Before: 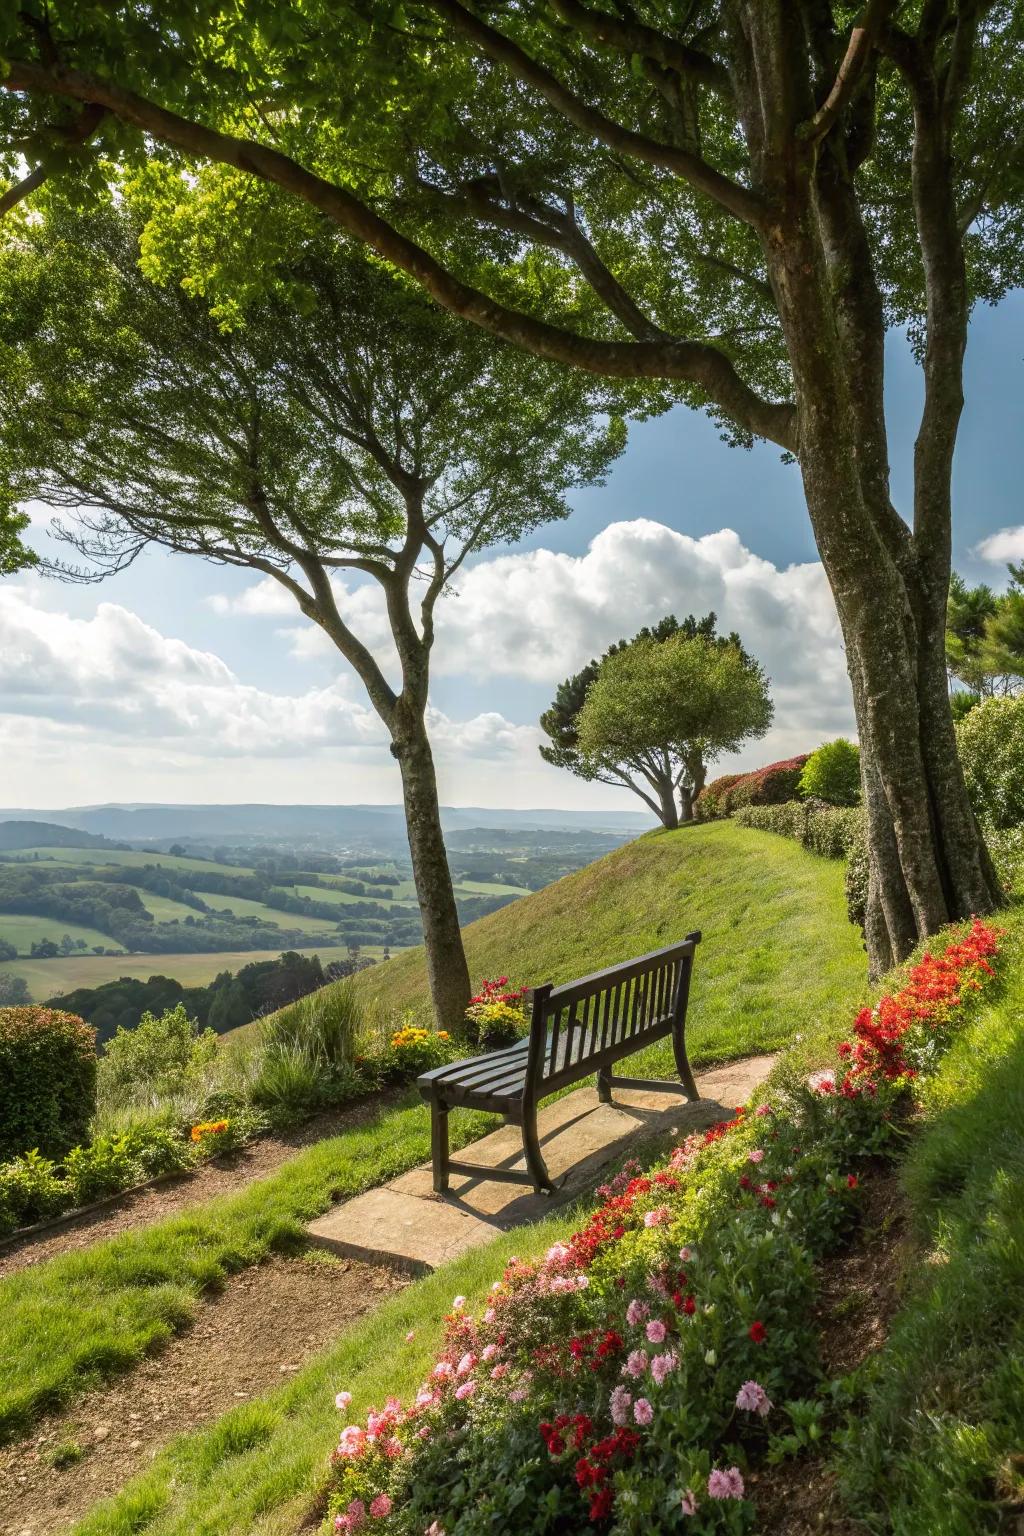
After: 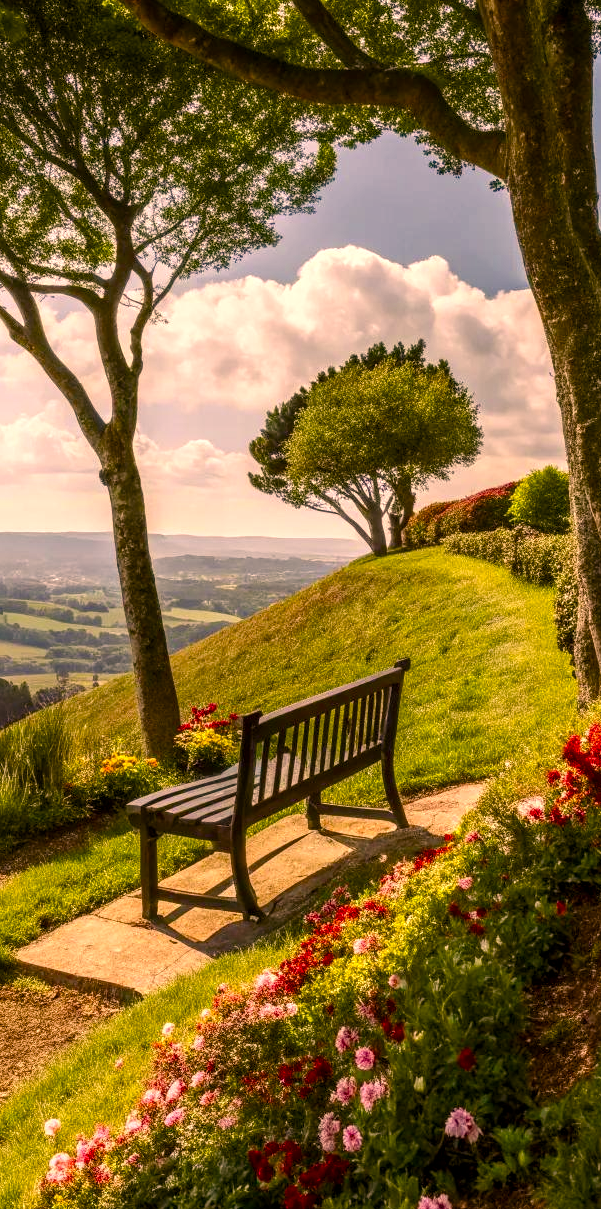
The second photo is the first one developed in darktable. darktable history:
local contrast: on, module defaults
color balance rgb: shadows lift › chroma 2.007%, shadows lift › hue 50.27°, perceptual saturation grading › global saturation 20%, perceptual saturation grading › highlights -25.249%, perceptual saturation grading › shadows 24.879%, perceptual brilliance grading › highlights 8.449%, perceptual brilliance grading › mid-tones 4.232%, perceptual brilliance grading › shadows 1.59%, global vibrance 16.748%, saturation formula JzAzBz (2021)
exposure: black level correction 0.001, compensate highlight preservation false
crop and rotate: left 28.482%, top 17.781%, right 12.759%, bottom 3.481%
color correction: highlights a* 22.36, highlights b* 22.36
